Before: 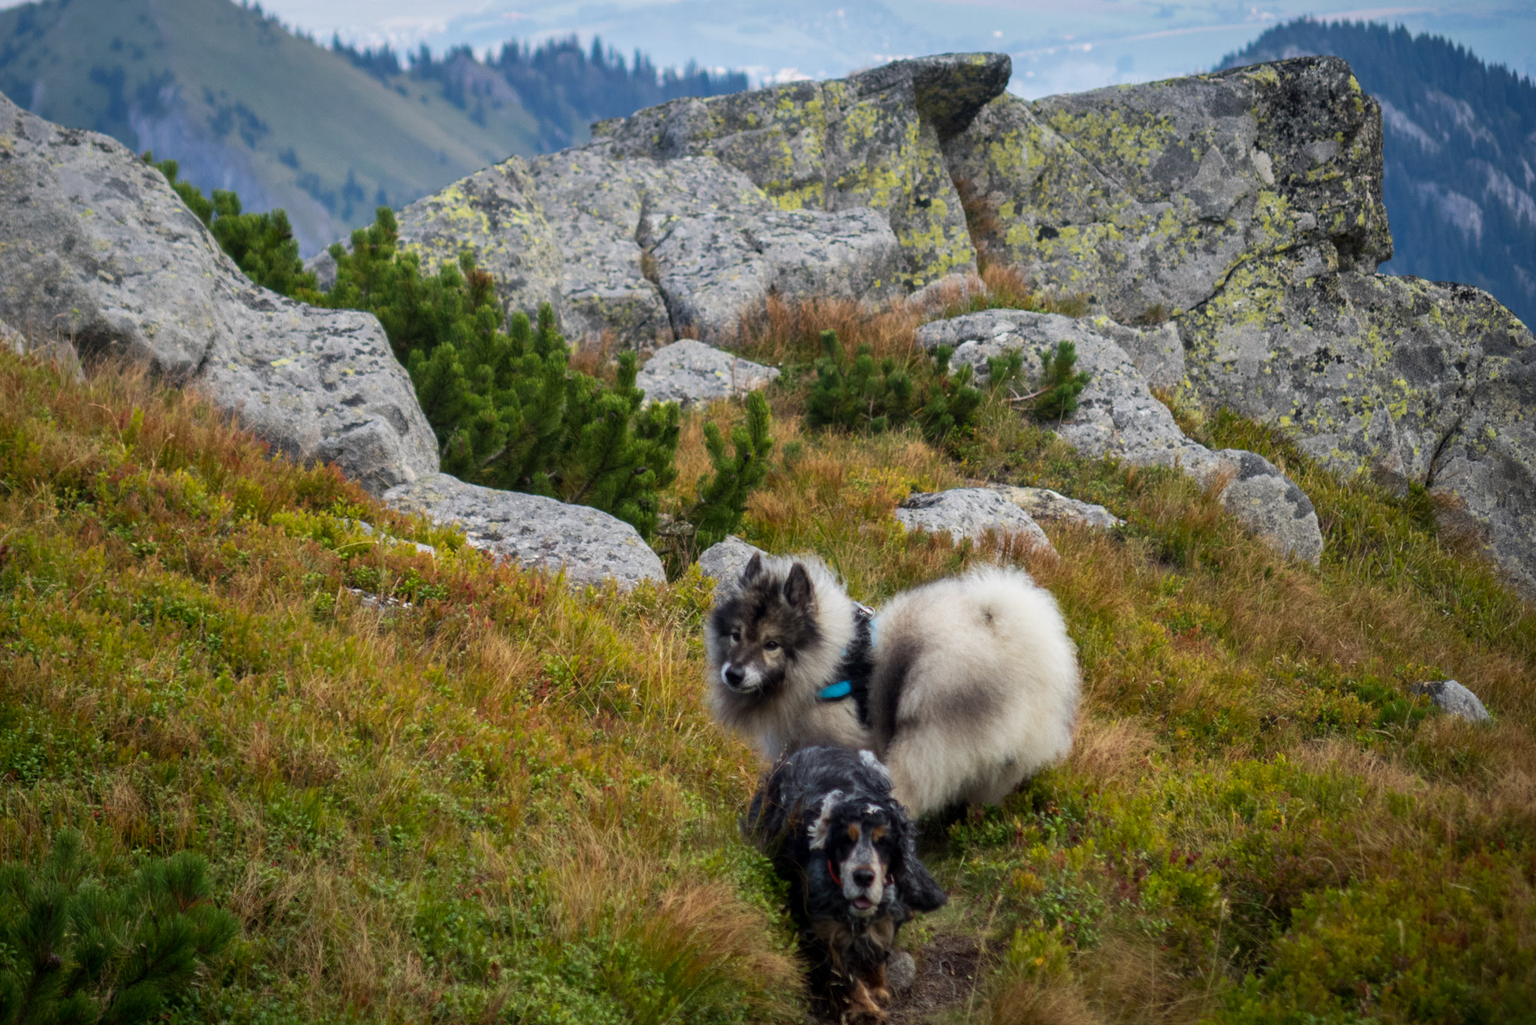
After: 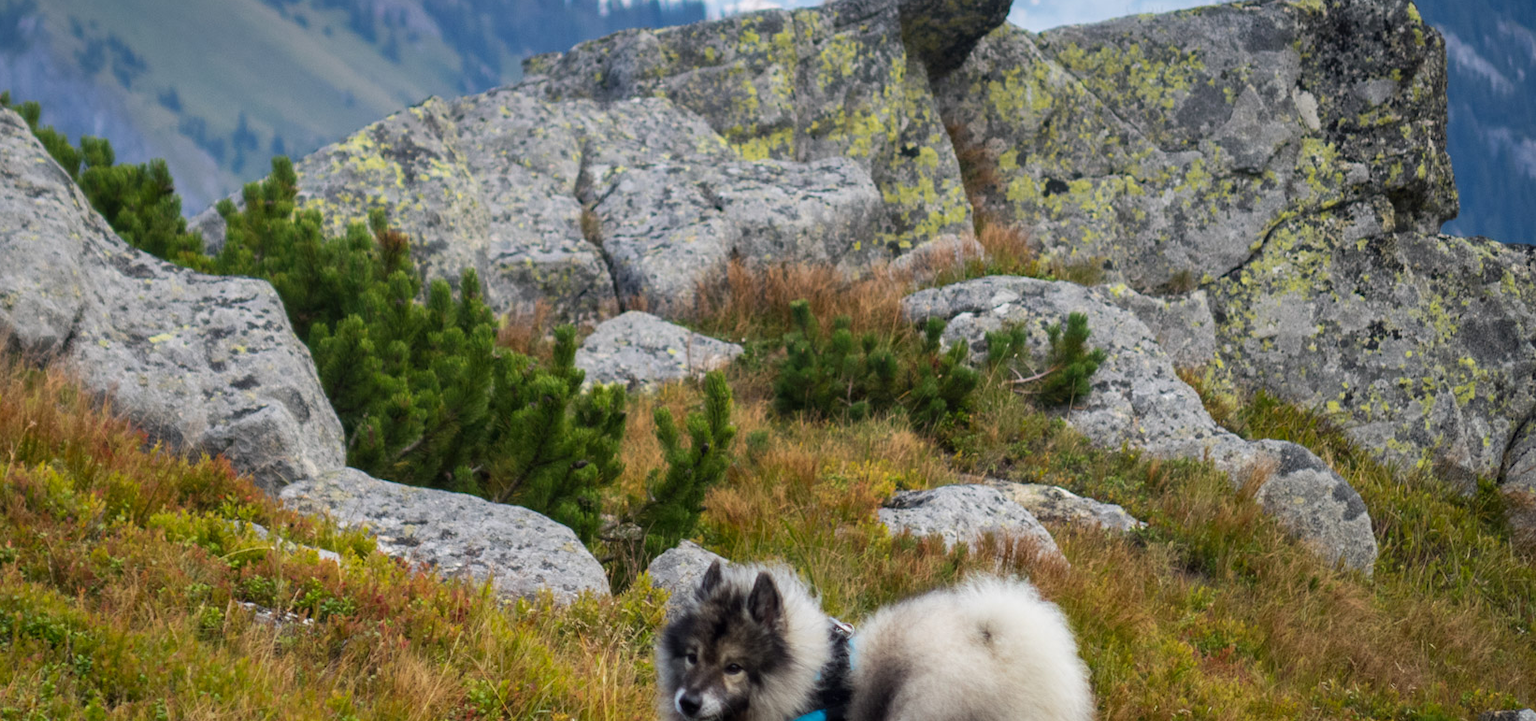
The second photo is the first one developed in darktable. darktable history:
crop and rotate: left 9.362%, top 7.136%, right 4.932%, bottom 32.55%
